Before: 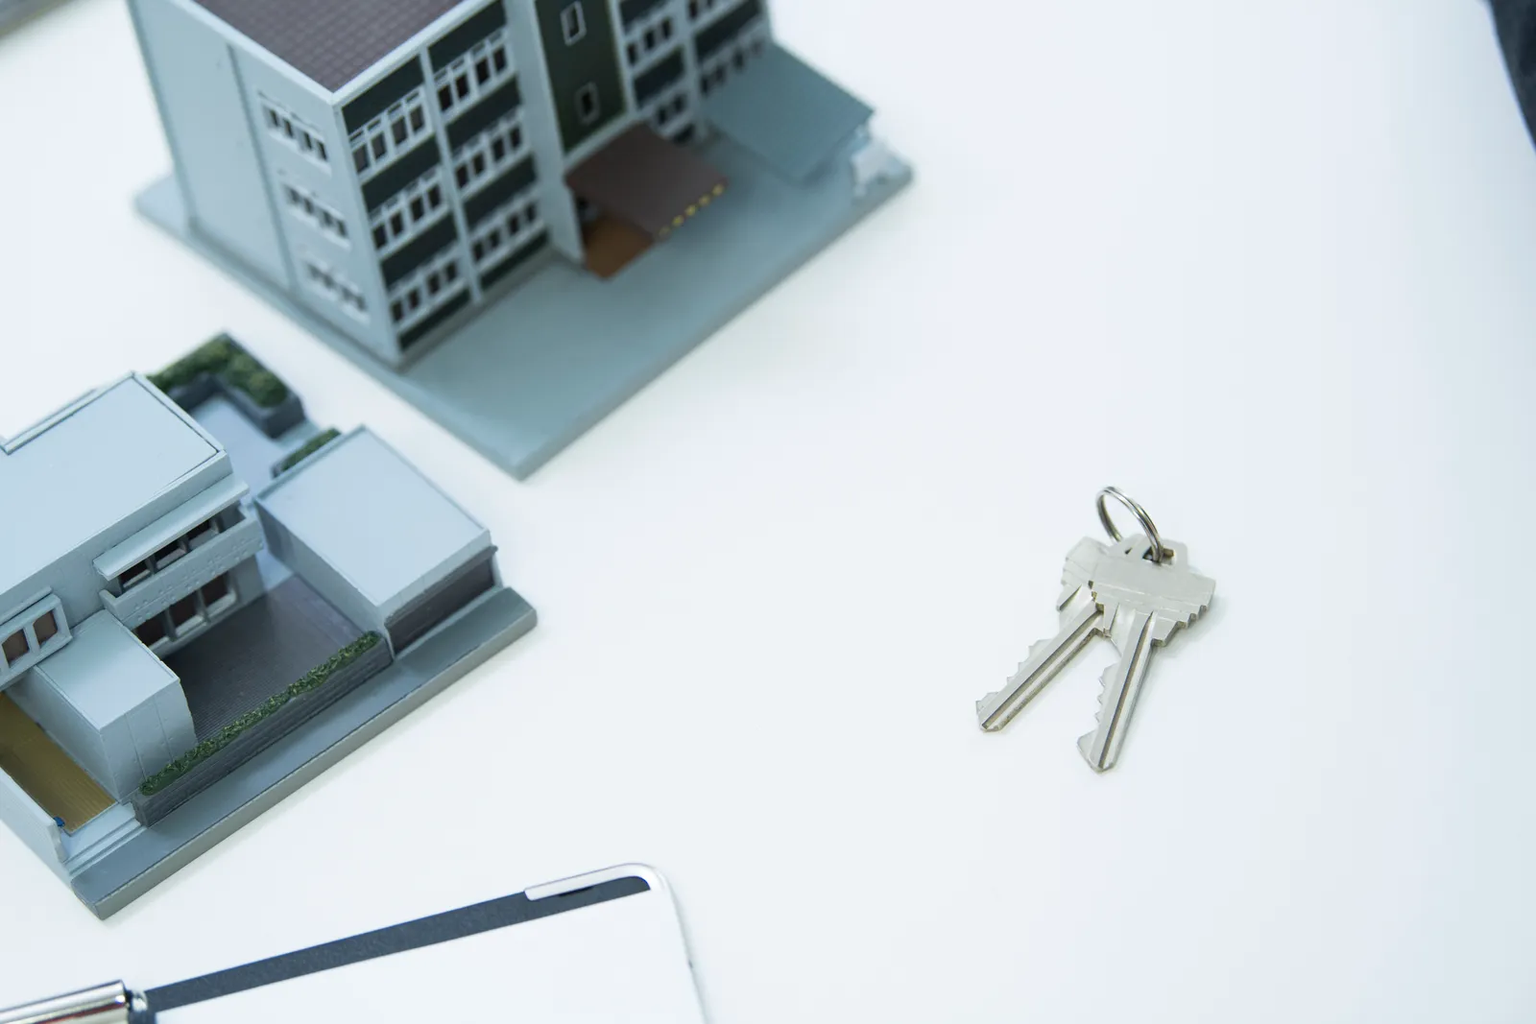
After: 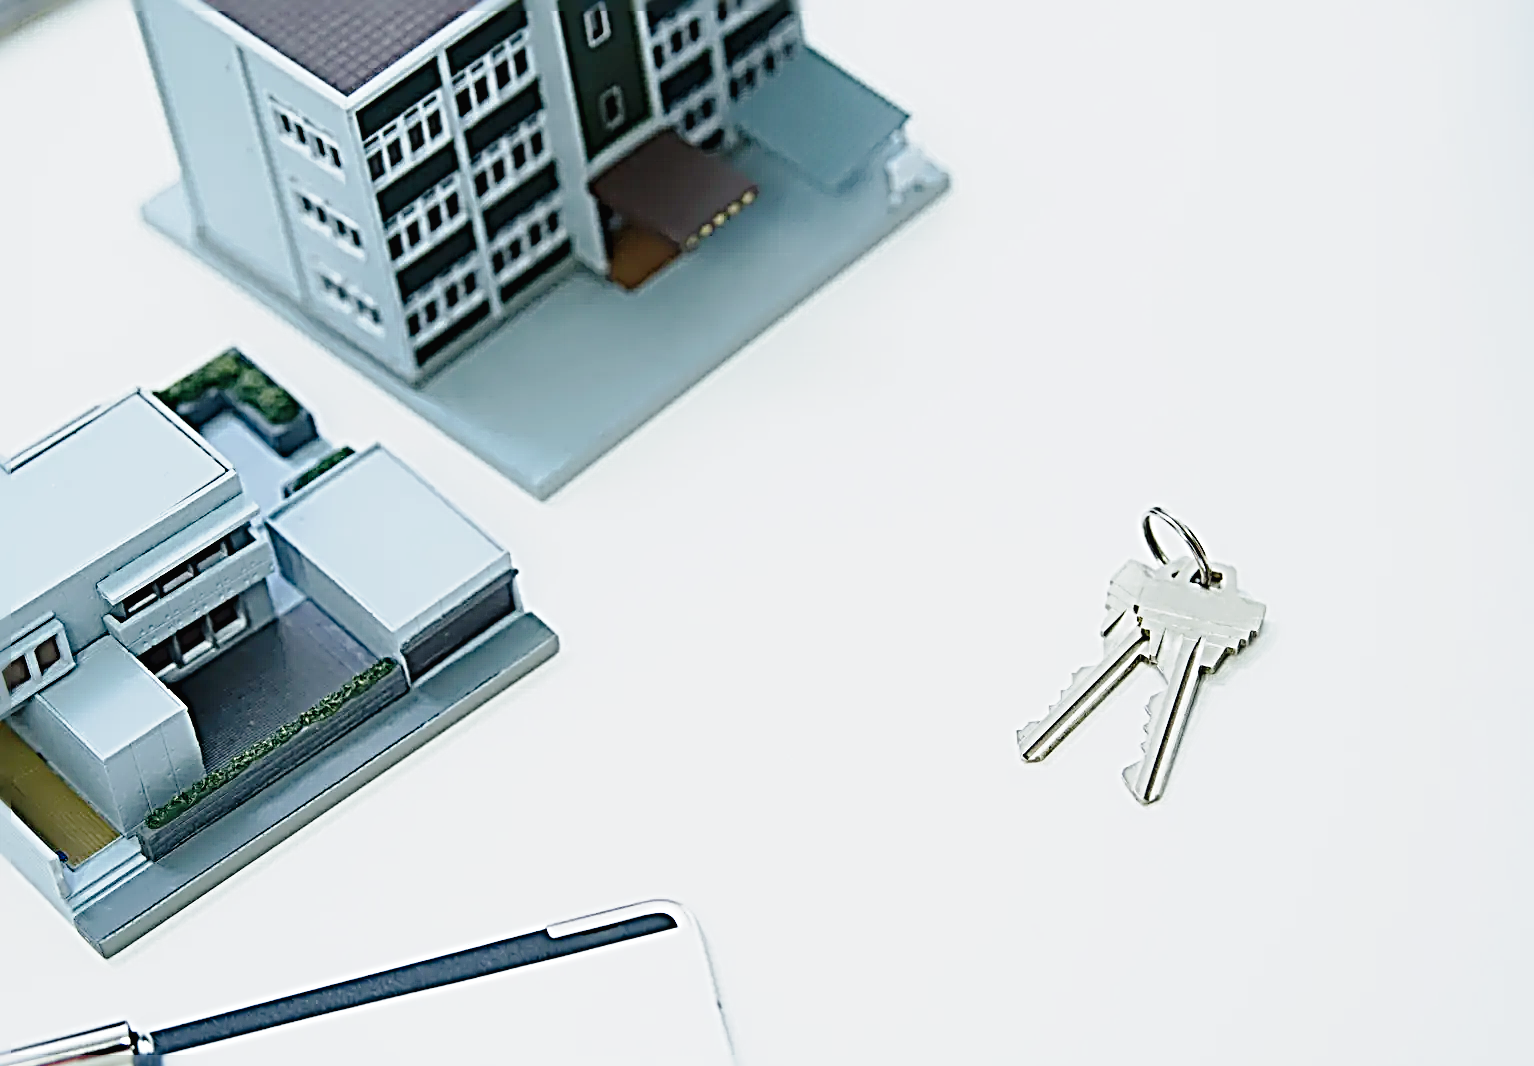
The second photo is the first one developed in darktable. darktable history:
exposure: exposure -0.049 EV, compensate highlight preservation false
crop: right 4.113%, bottom 0.016%
tone curve: curves: ch0 [(0, 0.015) (0.084, 0.074) (0.162, 0.165) (0.304, 0.382) (0.466, 0.576) (0.654, 0.741) (0.848, 0.906) (0.984, 0.963)]; ch1 [(0, 0) (0.34, 0.235) (0.46, 0.46) (0.515, 0.502) (0.553, 0.567) (0.764, 0.815) (1, 1)]; ch2 [(0, 0) (0.44, 0.458) (0.479, 0.492) (0.524, 0.507) (0.547, 0.579) (0.673, 0.712) (1, 1)], preserve colors none
haze removal: compatibility mode true, adaptive false
sharpen: radius 4.023, amount 1.99
